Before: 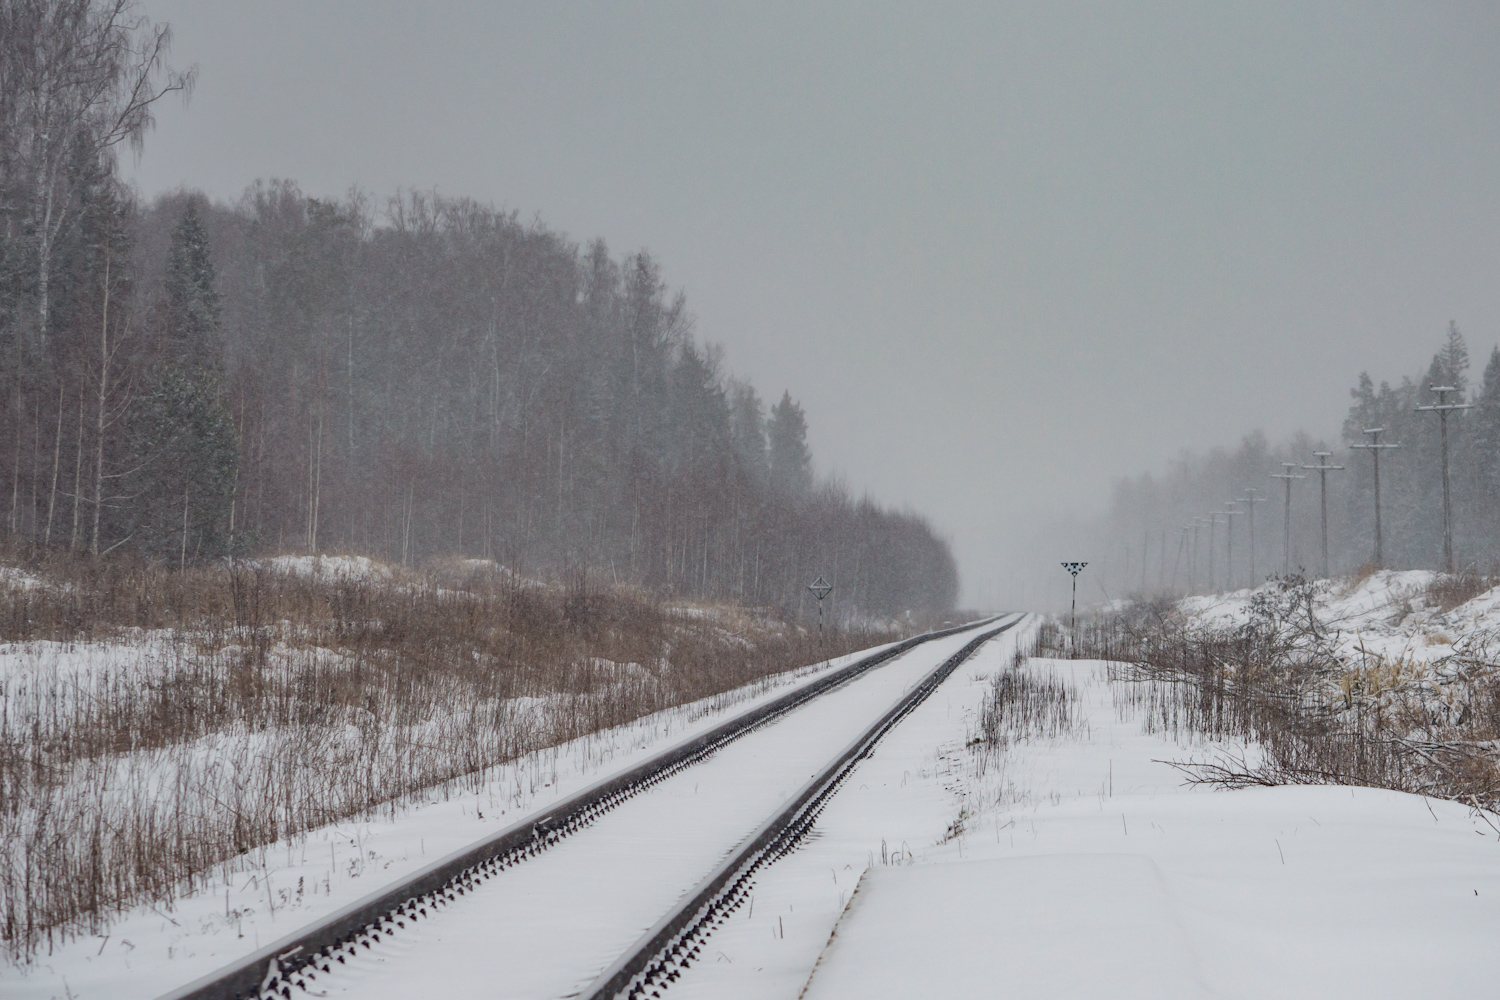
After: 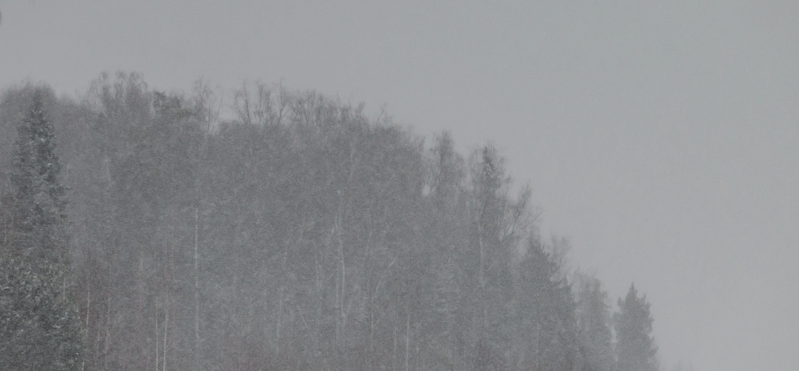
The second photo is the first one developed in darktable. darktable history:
contrast brightness saturation: contrast -0.101, saturation -0.084
color zones: curves: ch1 [(0, 0.34) (0.143, 0.164) (0.286, 0.152) (0.429, 0.176) (0.571, 0.173) (0.714, 0.188) (0.857, 0.199) (1, 0.34)]
vignetting: fall-off start 97.16%, brightness -0.149, width/height ratio 1.18, unbound false
crop: left 10.311%, top 10.731%, right 36.39%, bottom 52.075%
color balance rgb: shadows lift › chroma 2.002%, shadows lift › hue 182.67°, perceptual saturation grading › global saturation 31.101%, perceptual brilliance grading › mid-tones 9.828%, perceptual brilliance grading › shadows 14.523%, global vibrance 20%
